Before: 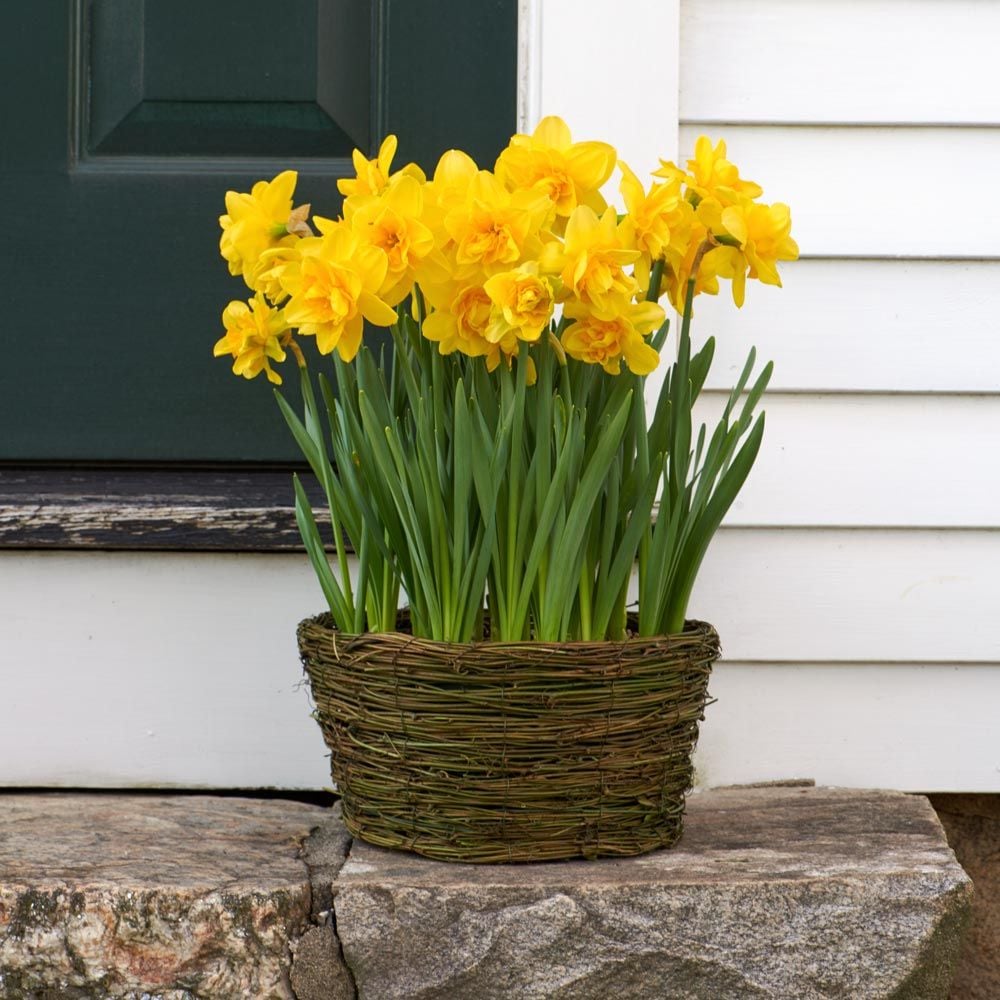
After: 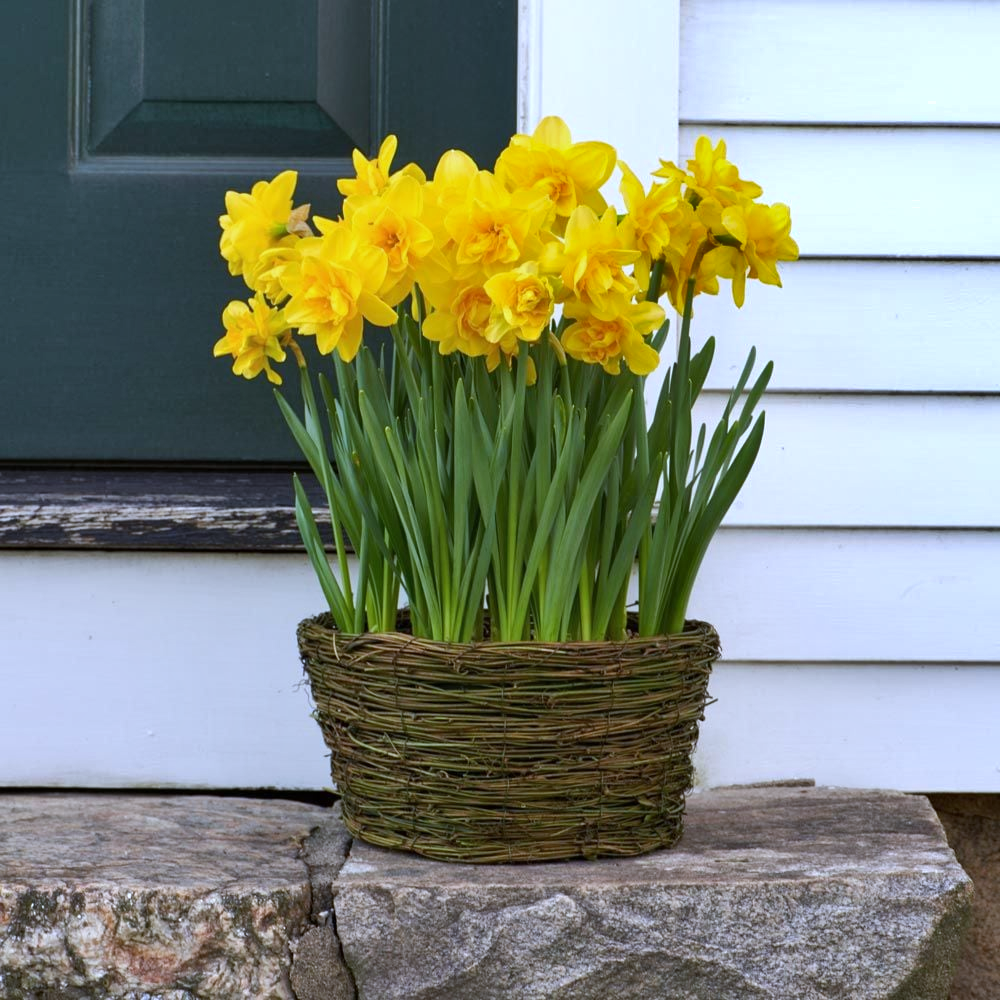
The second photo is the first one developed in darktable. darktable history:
shadows and highlights: soften with gaussian
white balance: red 0.948, green 1.02, blue 1.176
